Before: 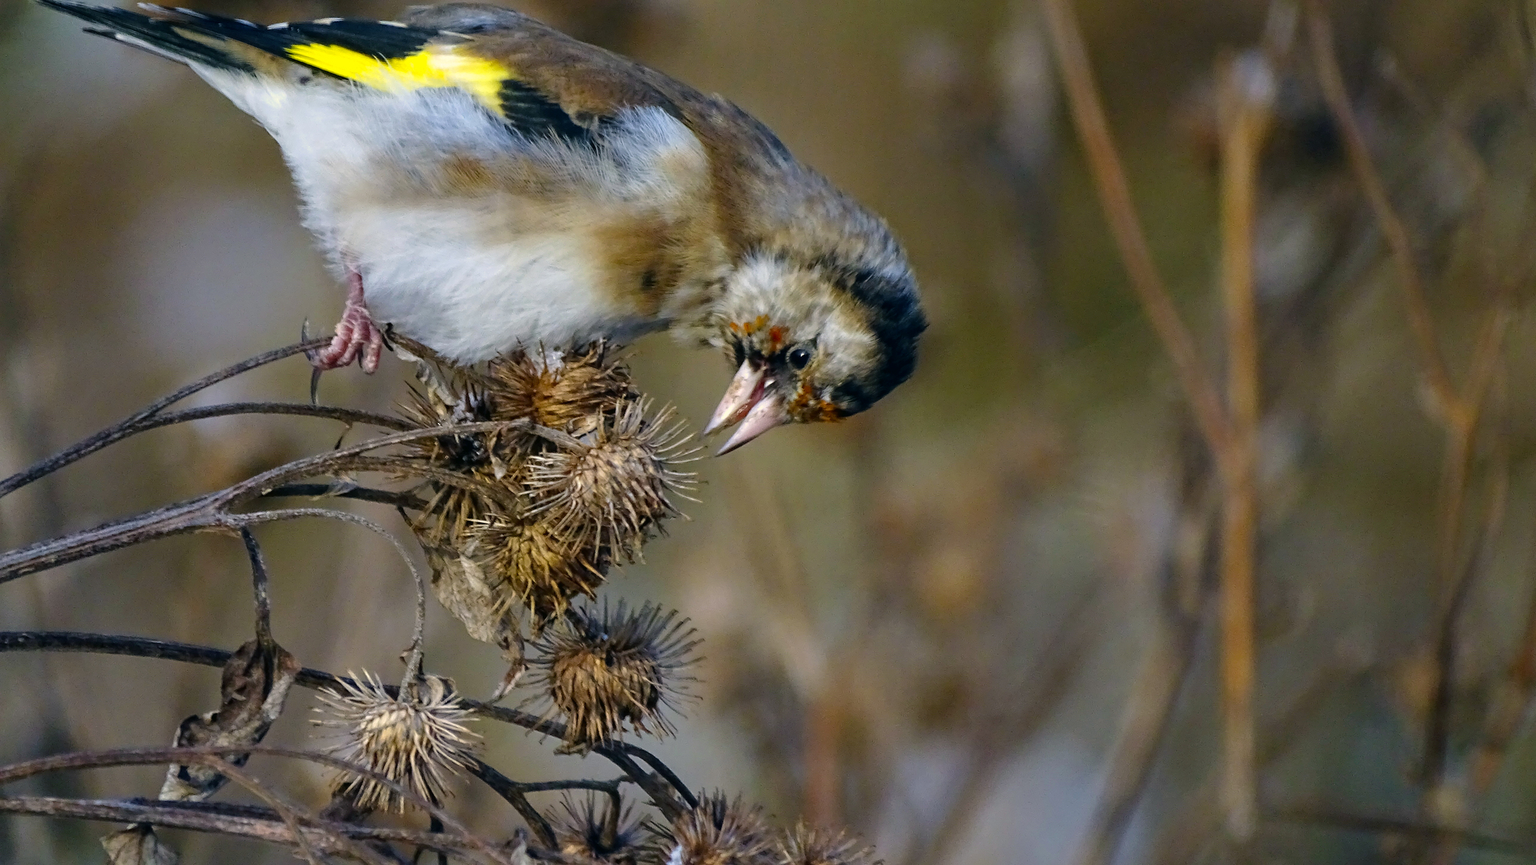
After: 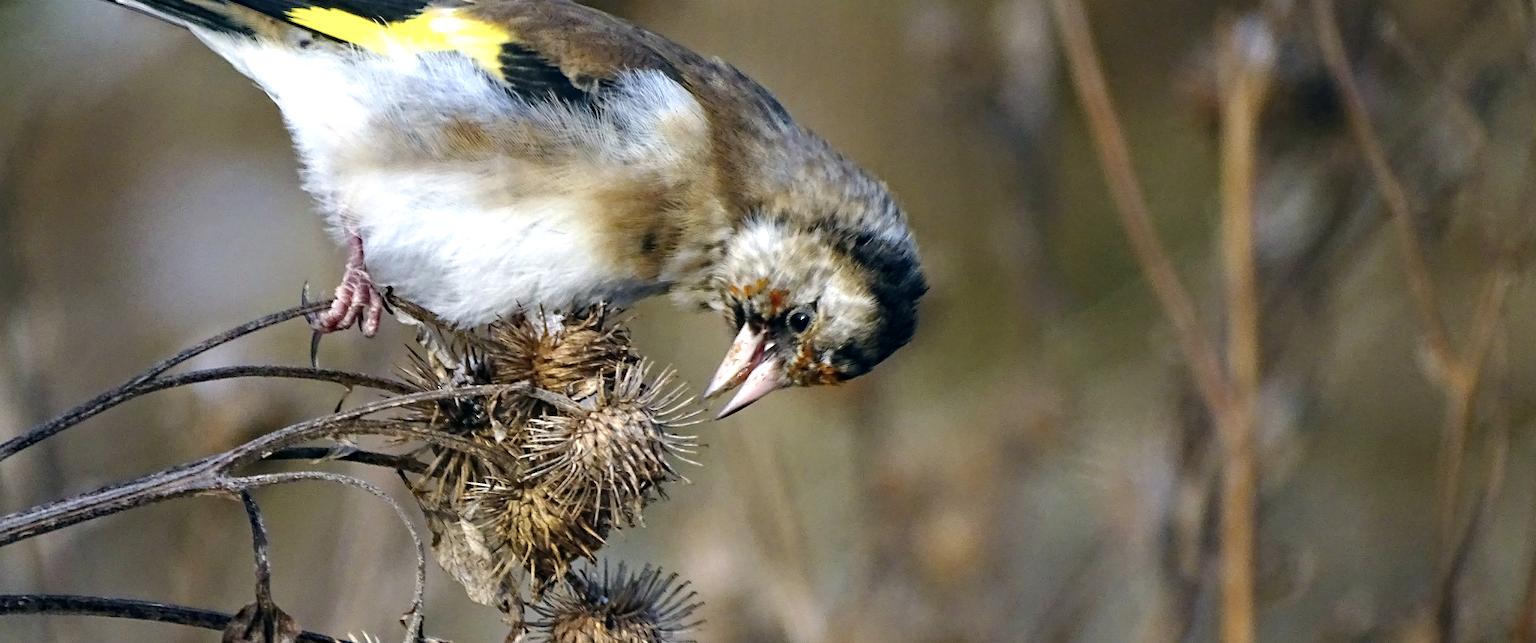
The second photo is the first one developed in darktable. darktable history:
contrast brightness saturation: contrast 0.099, saturation -0.297
exposure: exposure 0.601 EV, compensate highlight preservation false
crop: top 4.317%, bottom 21.25%
haze removal: compatibility mode true, adaptive false
